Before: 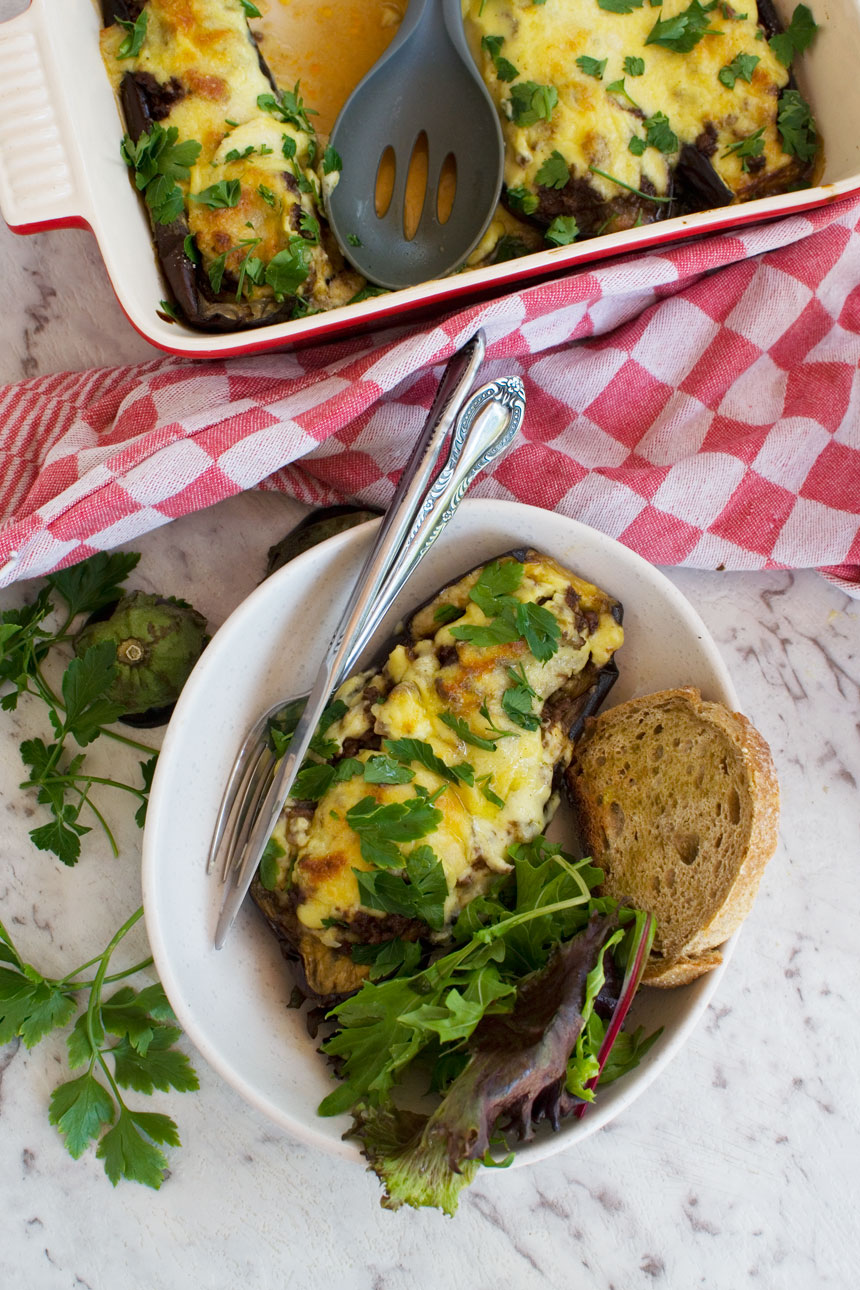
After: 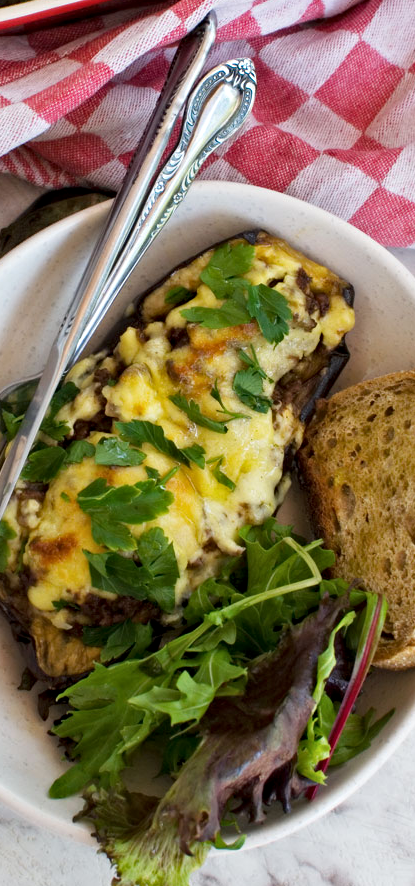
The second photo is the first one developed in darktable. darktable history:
crop: left 31.379%, top 24.658%, right 20.326%, bottom 6.628%
contrast equalizer: y [[0.5, 0.5, 0.544, 0.569, 0.5, 0.5], [0.5 ×6], [0.5 ×6], [0 ×6], [0 ×6]]
